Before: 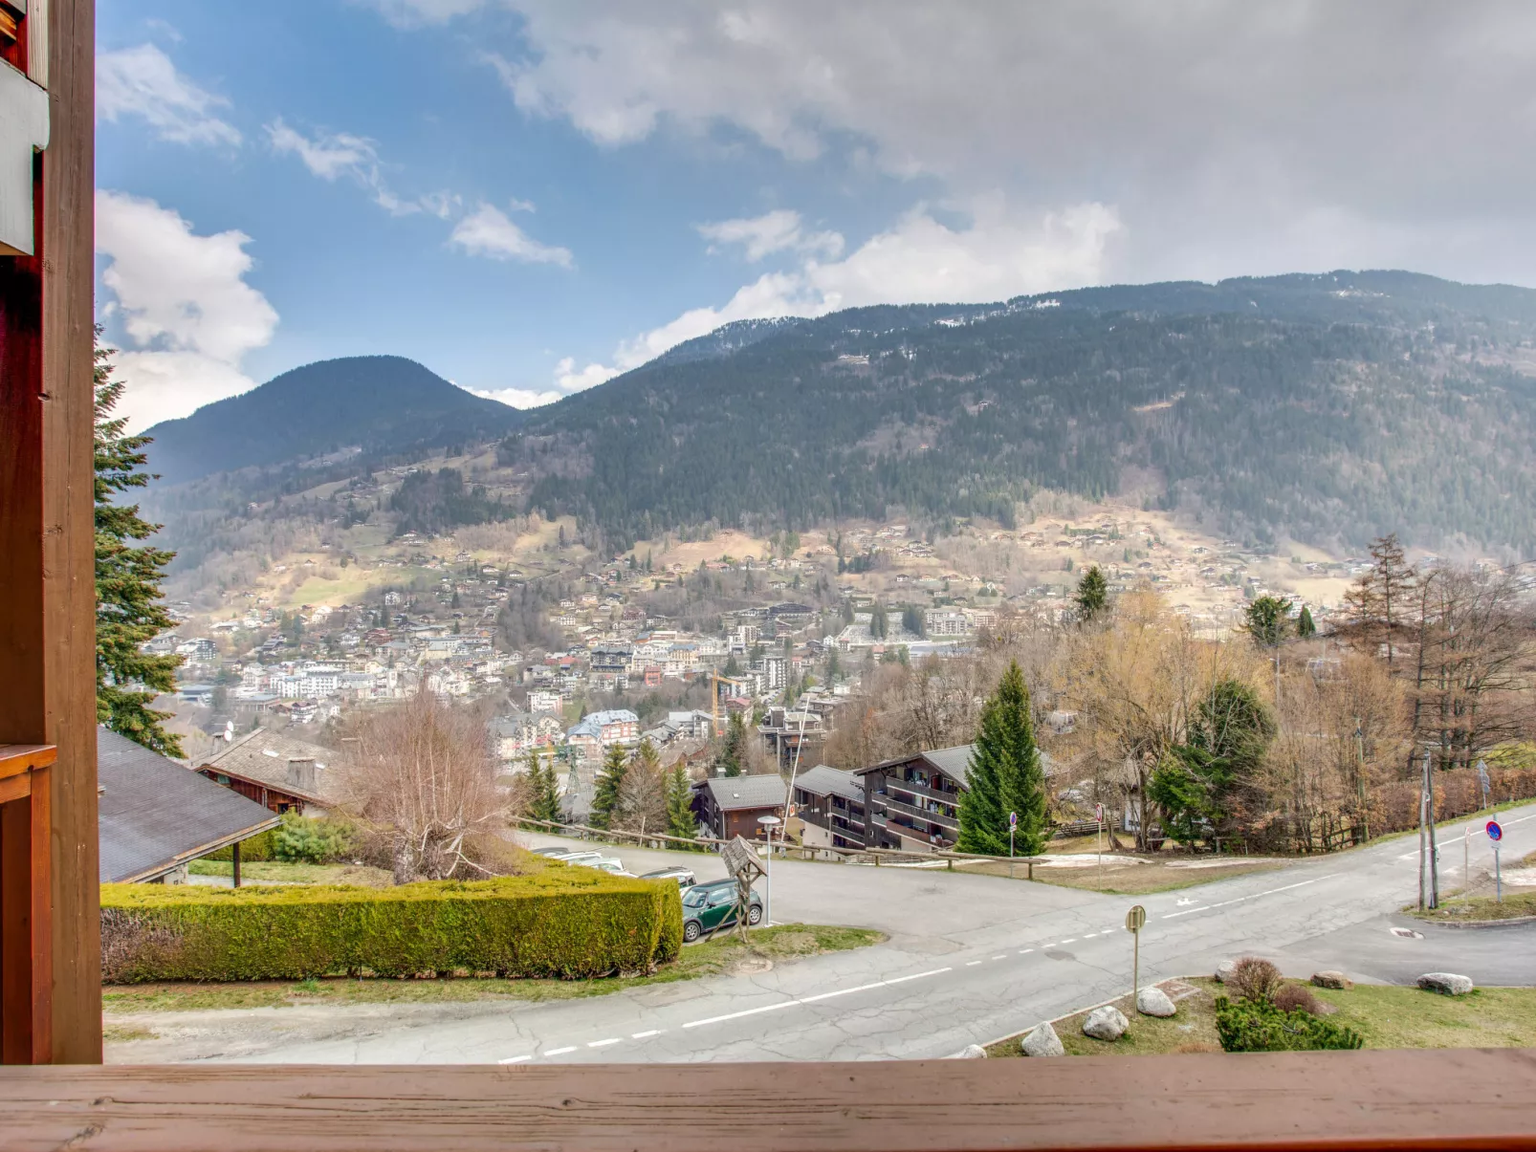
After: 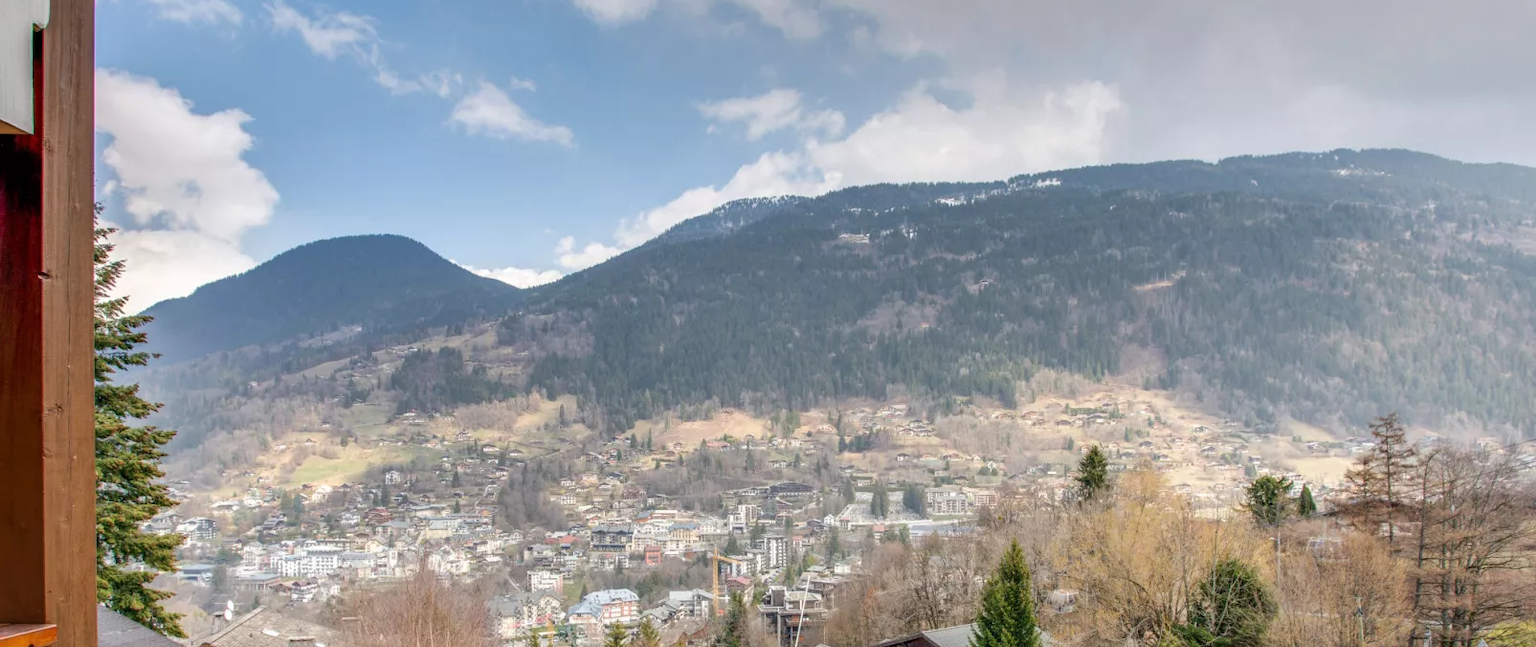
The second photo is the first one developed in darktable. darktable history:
crop and rotate: top 10.604%, bottom 33.144%
